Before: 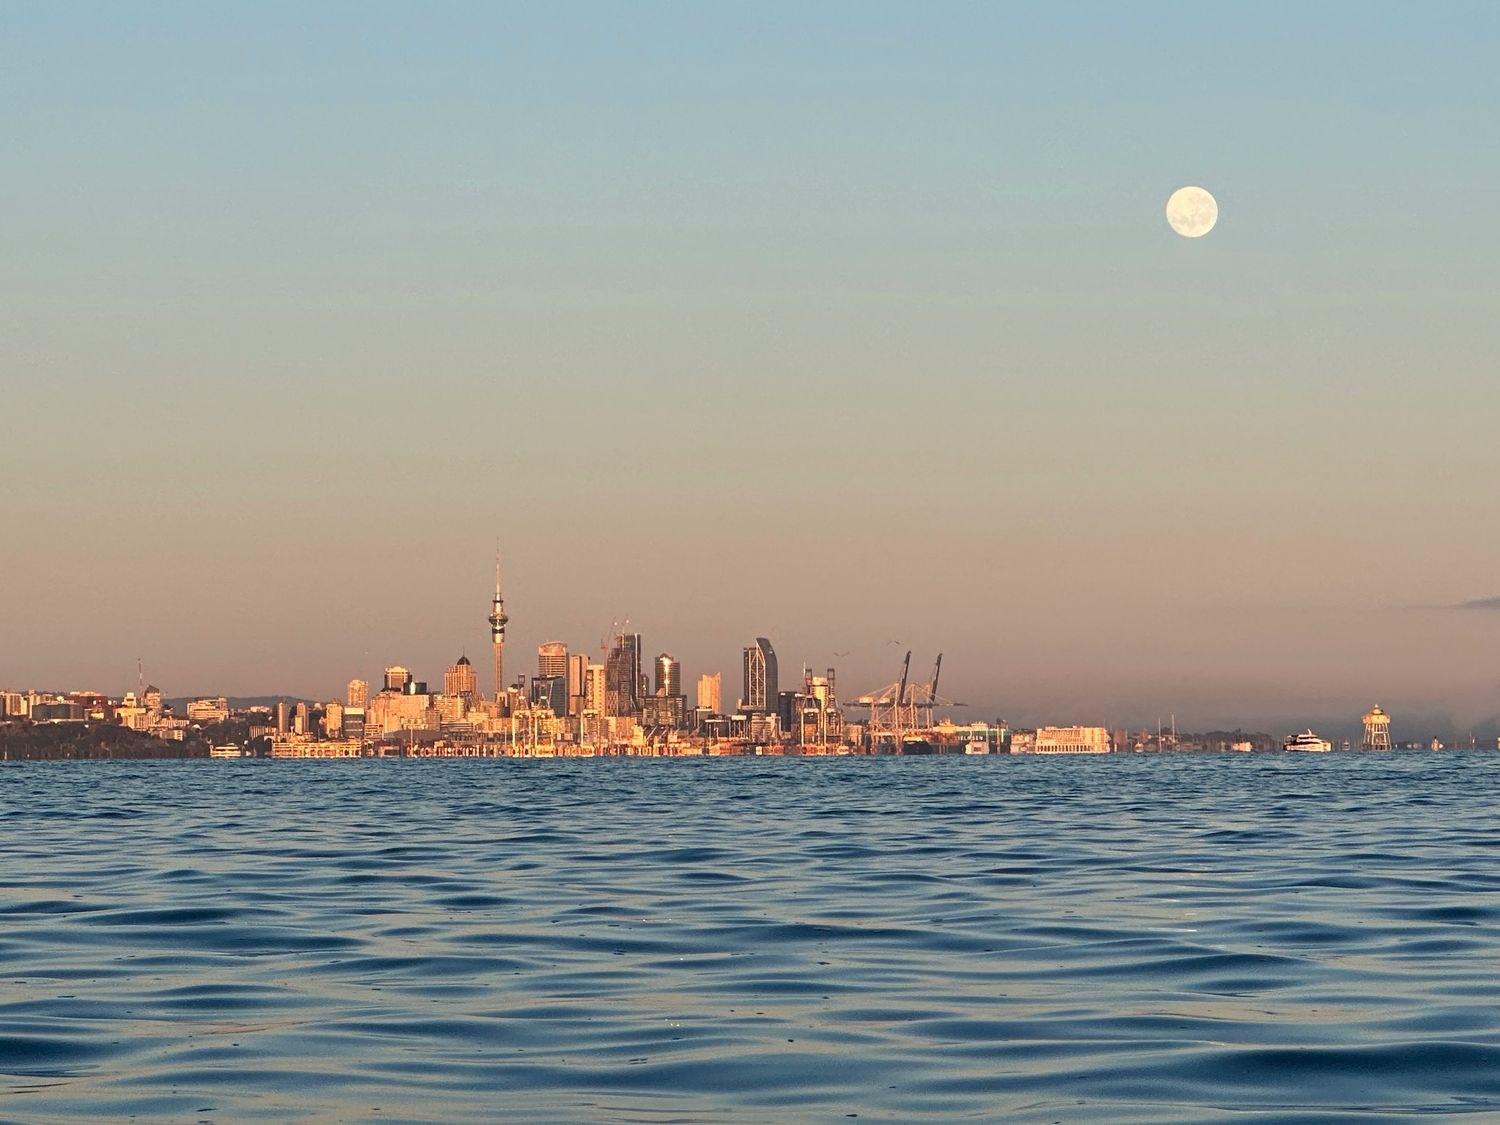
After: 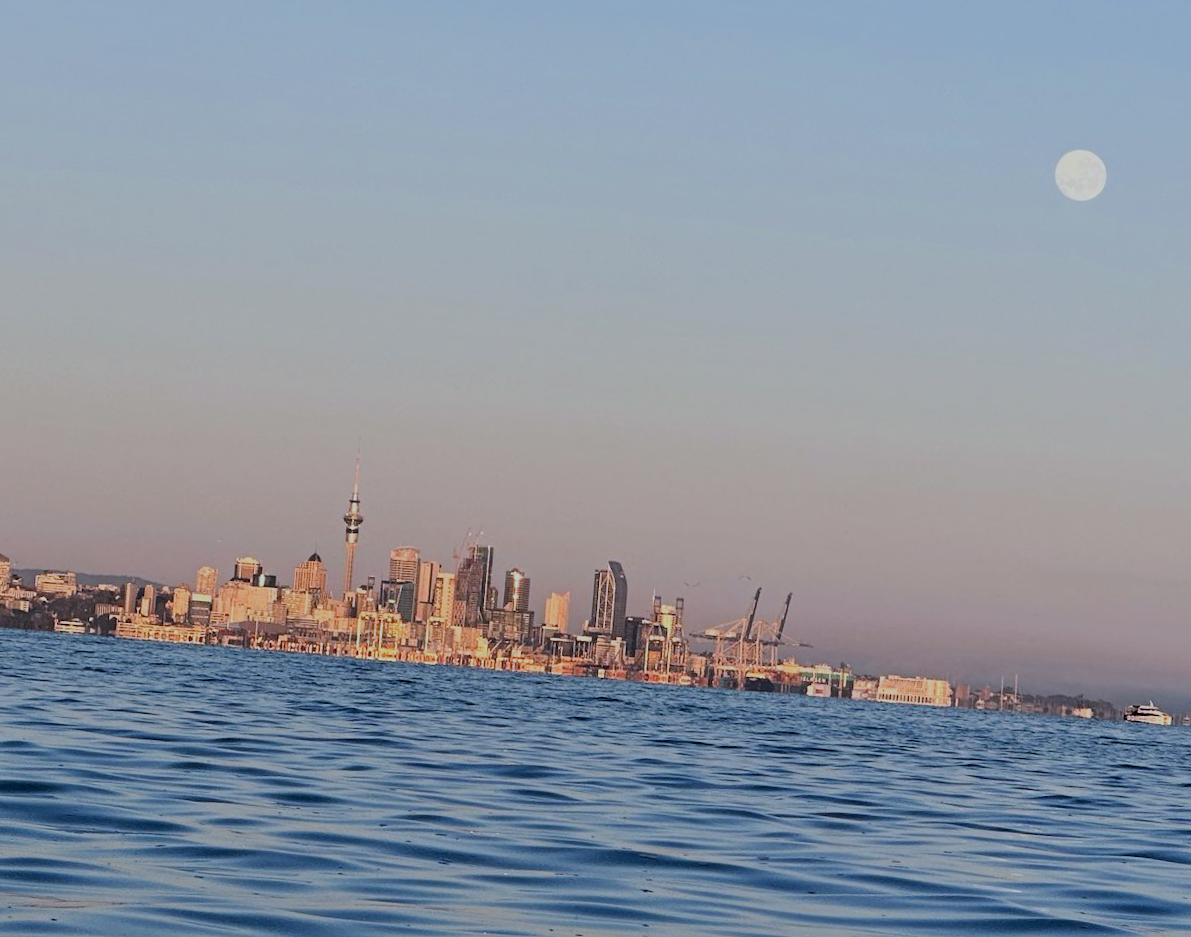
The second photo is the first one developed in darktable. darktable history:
filmic rgb: black relative exposure -6.98 EV, white relative exposure 5.63 EV, hardness 2.86
crop and rotate: left 11.831%, top 11.346%, right 13.429%, bottom 13.899%
white balance: red 0.948, green 1.02, blue 1.176
rotate and perspective: rotation 5.12°, automatic cropping off
